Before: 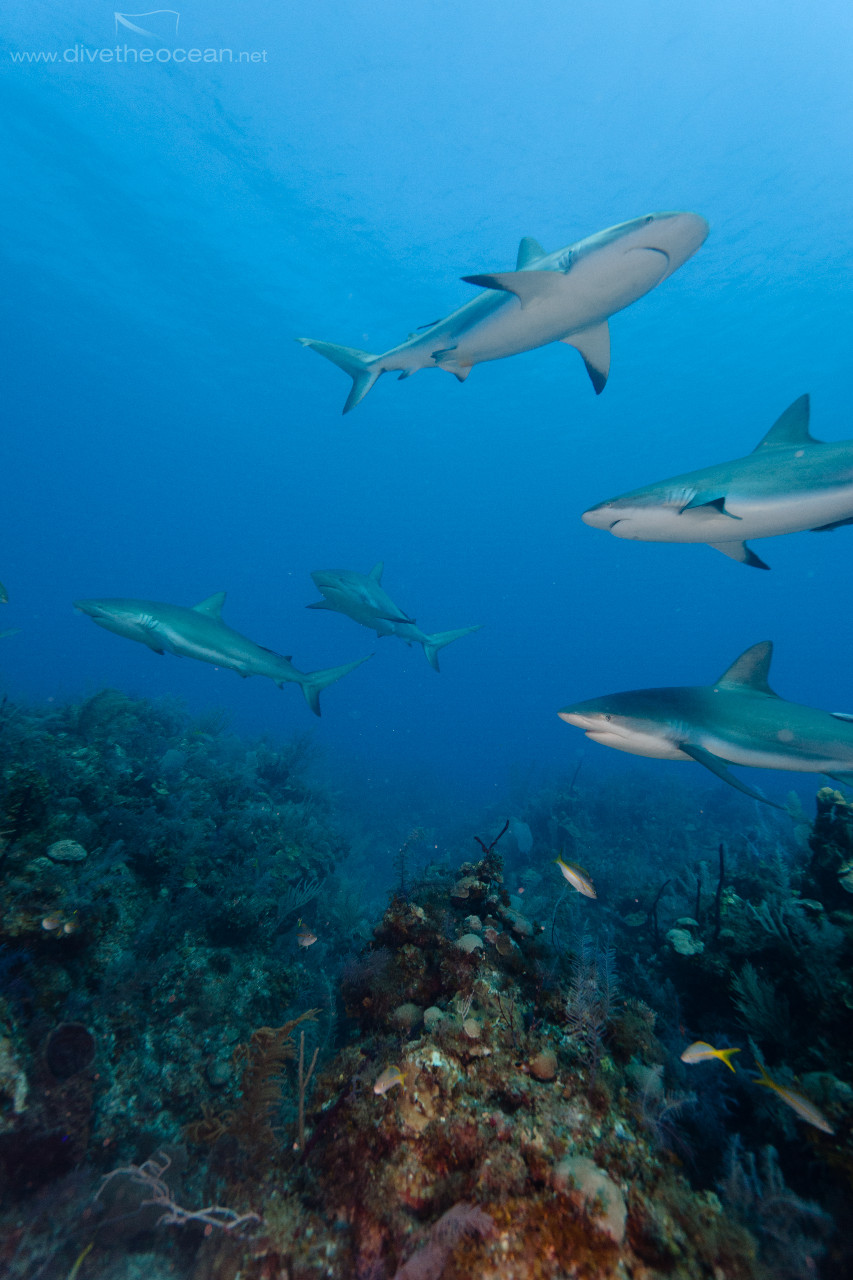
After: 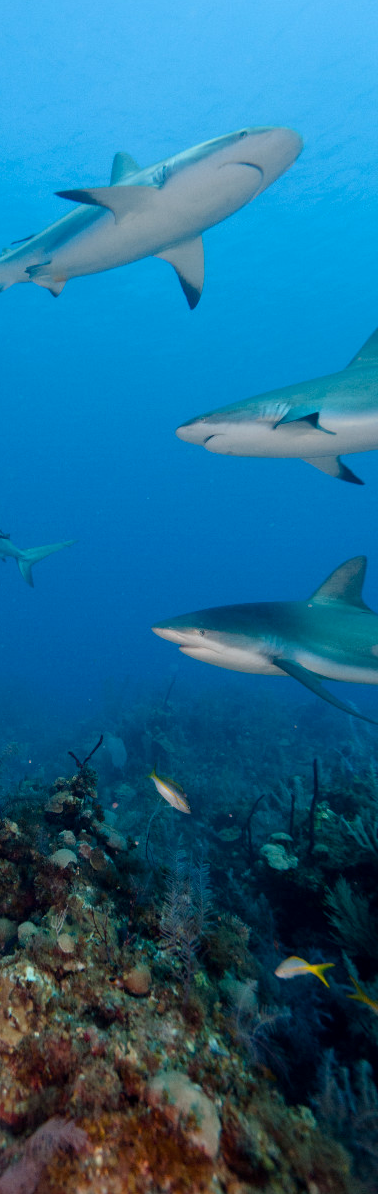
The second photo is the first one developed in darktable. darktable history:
exposure: black level correction 0.003, exposure 0.147 EV, compensate highlight preservation false
crop: left 47.615%, top 6.694%, right 8.065%
